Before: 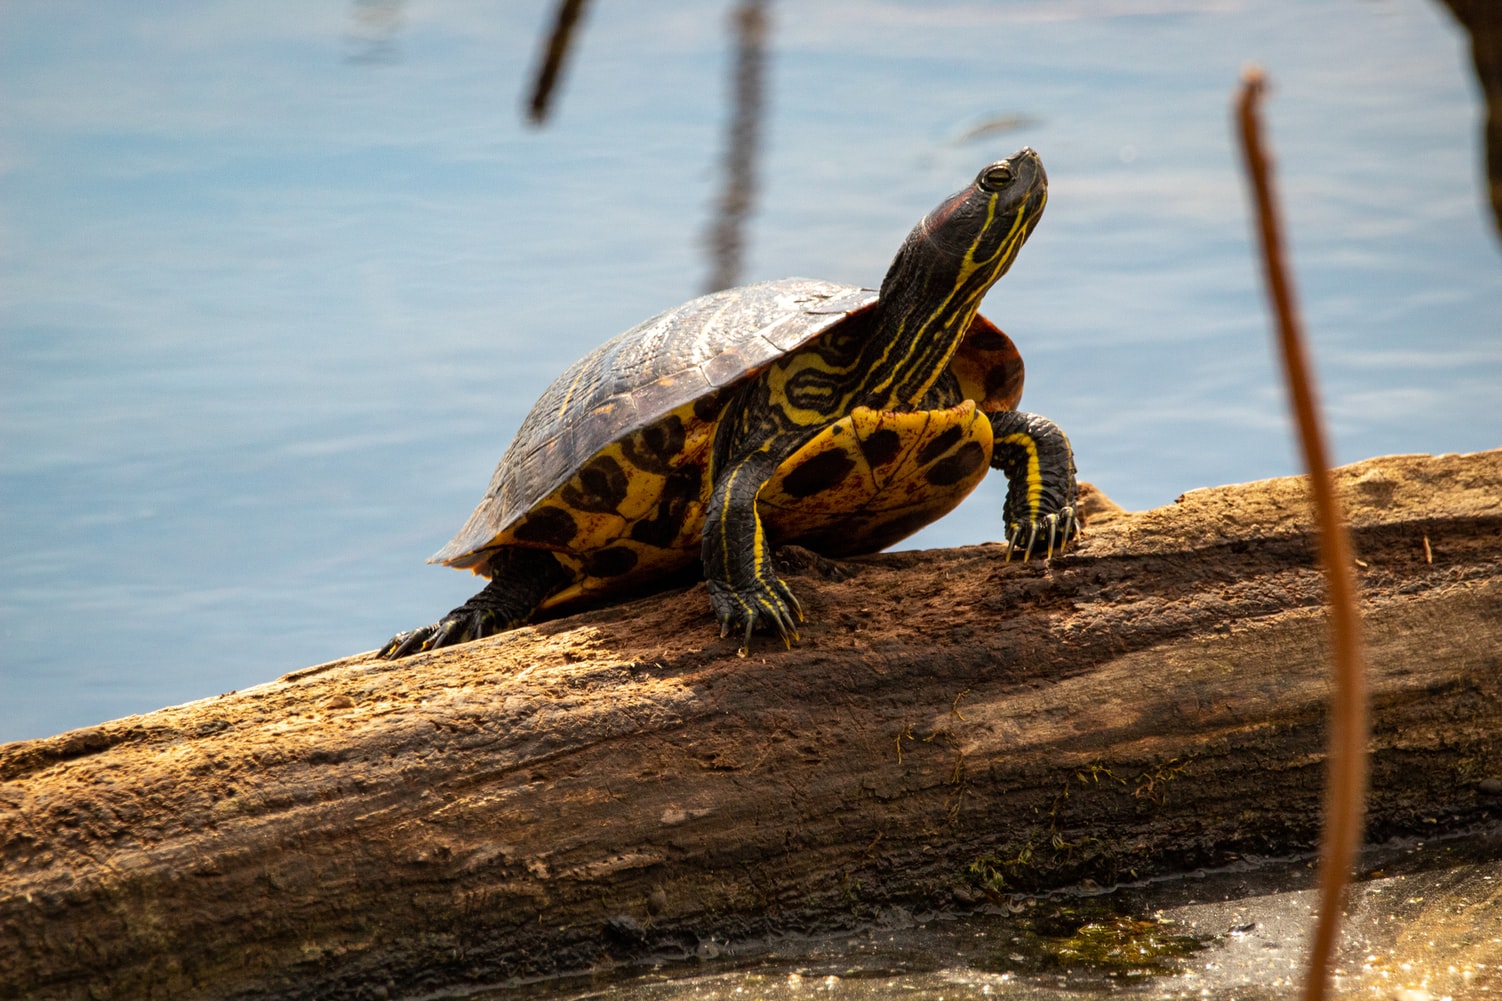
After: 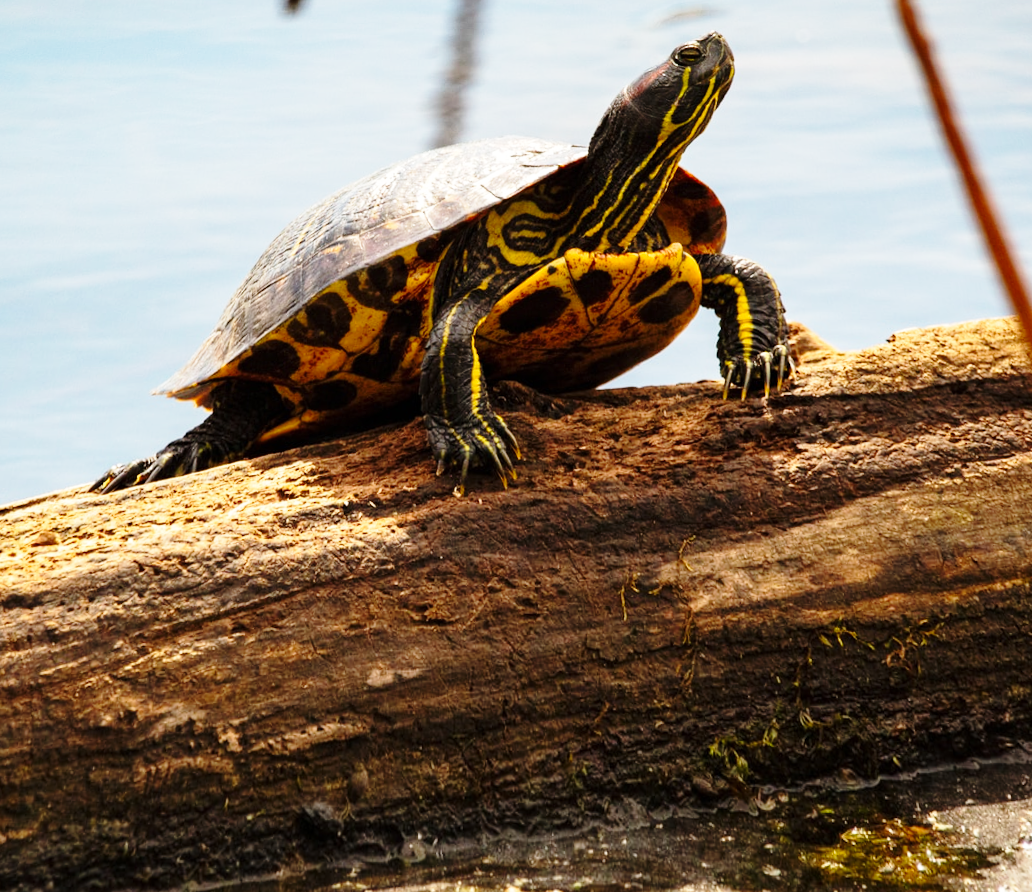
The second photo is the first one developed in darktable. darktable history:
crop: left 9.807%, top 6.259%, right 7.334%, bottom 2.177%
rotate and perspective: rotation 0.72°, lens shift (vertical) -0.352, lens shift (horizontal) -0.051, crop left 0.152, crop right 0.859, crop top 0.019, crop bottom 0.964
base curve: curves: ch0 [(0, 0) (0.028, 0.03) (0.121, 0.232) (0.46, 0.748) (0.859, 0.968) (1, 1)], preserve colors none
